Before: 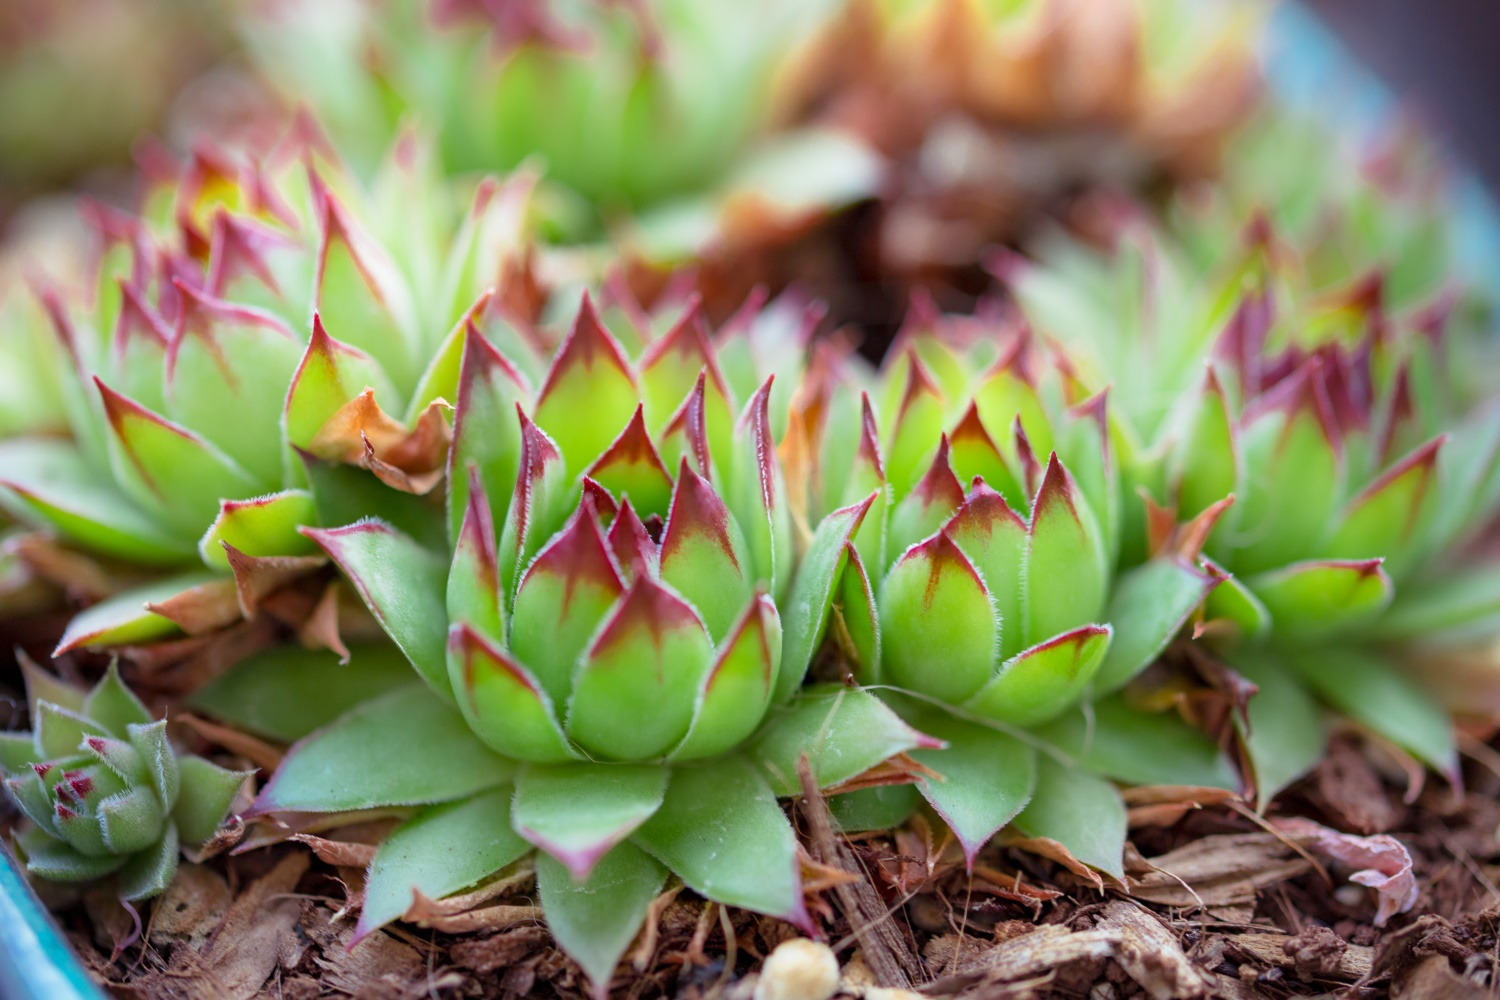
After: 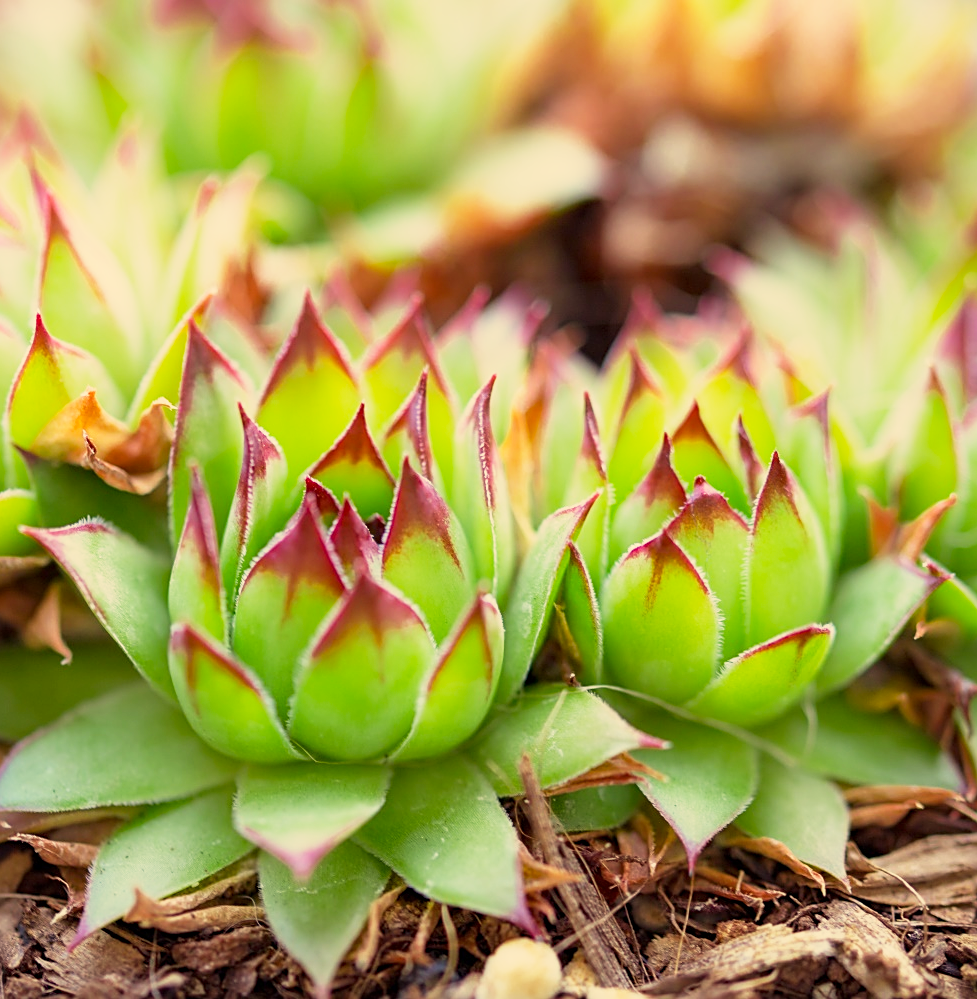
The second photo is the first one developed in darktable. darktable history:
color correction: highlights a* 2.34, highlights b* 23.19
base curve: curves: ch0 [(0, 0) (0.088, 0.125) (0.176, 0.251) (0.354, 0.501) (0.613, 0.749) (1, 0.877)], preserve colors none
sharpen: on, module defaults
crop and rotate: left 18.584%, right 16.242%
